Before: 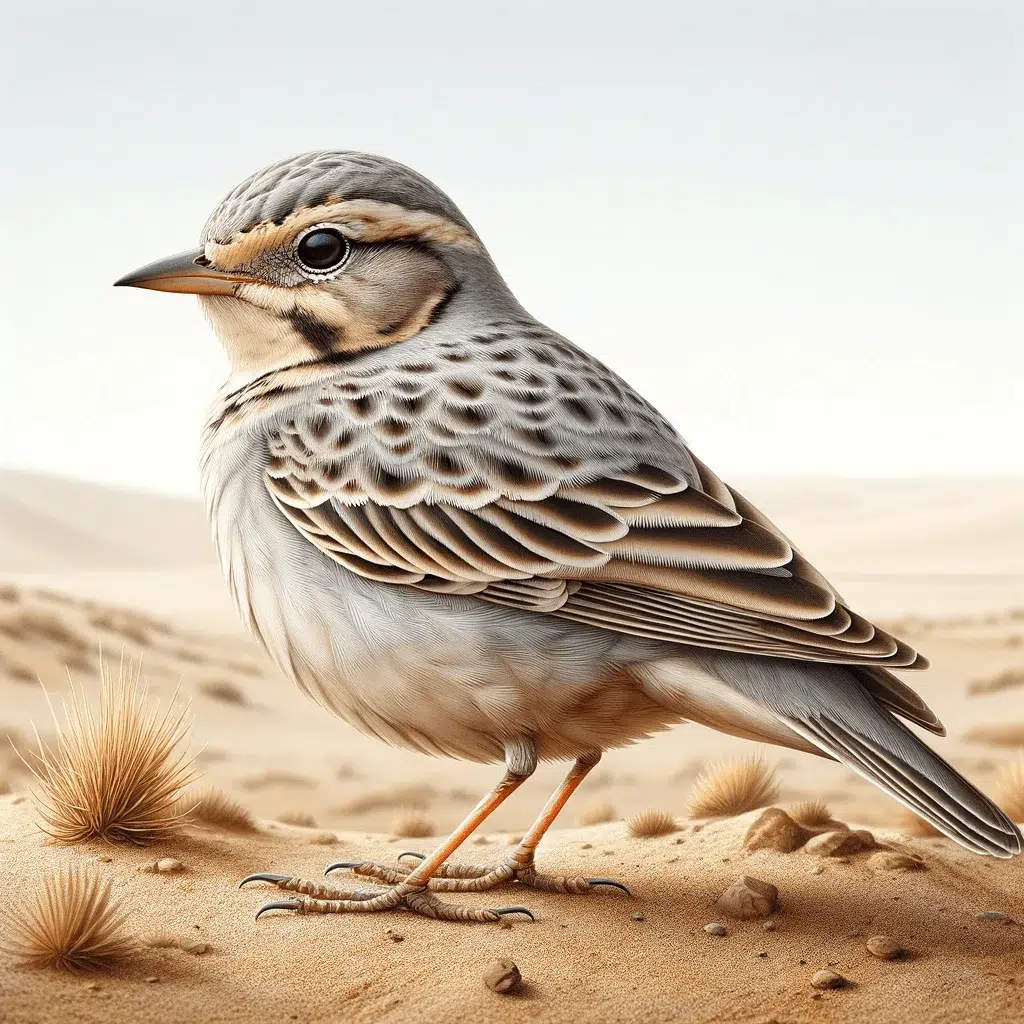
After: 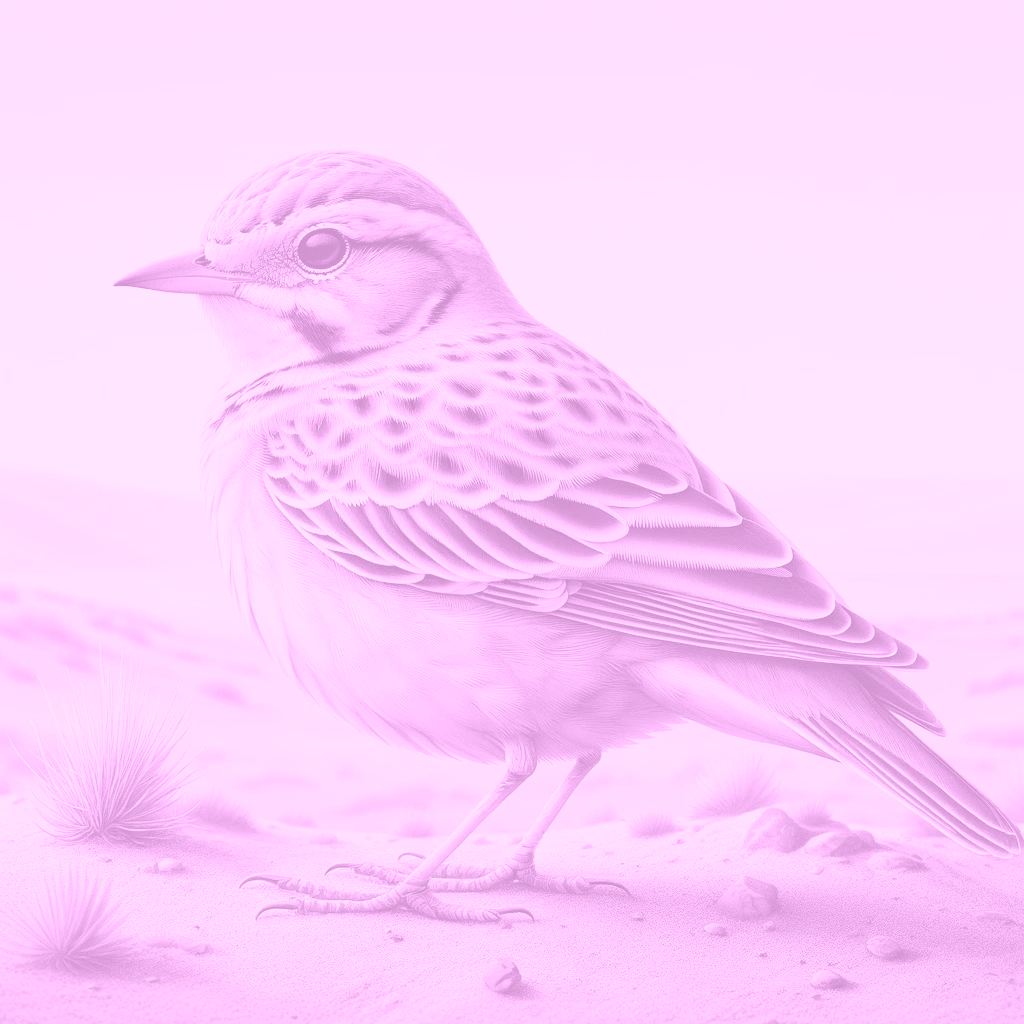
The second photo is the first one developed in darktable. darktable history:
white balance: red 1, blue 1
colorize: hue 331.2°, saturation 75%, source mix 30.28%, lightness 70.52%, version 1
